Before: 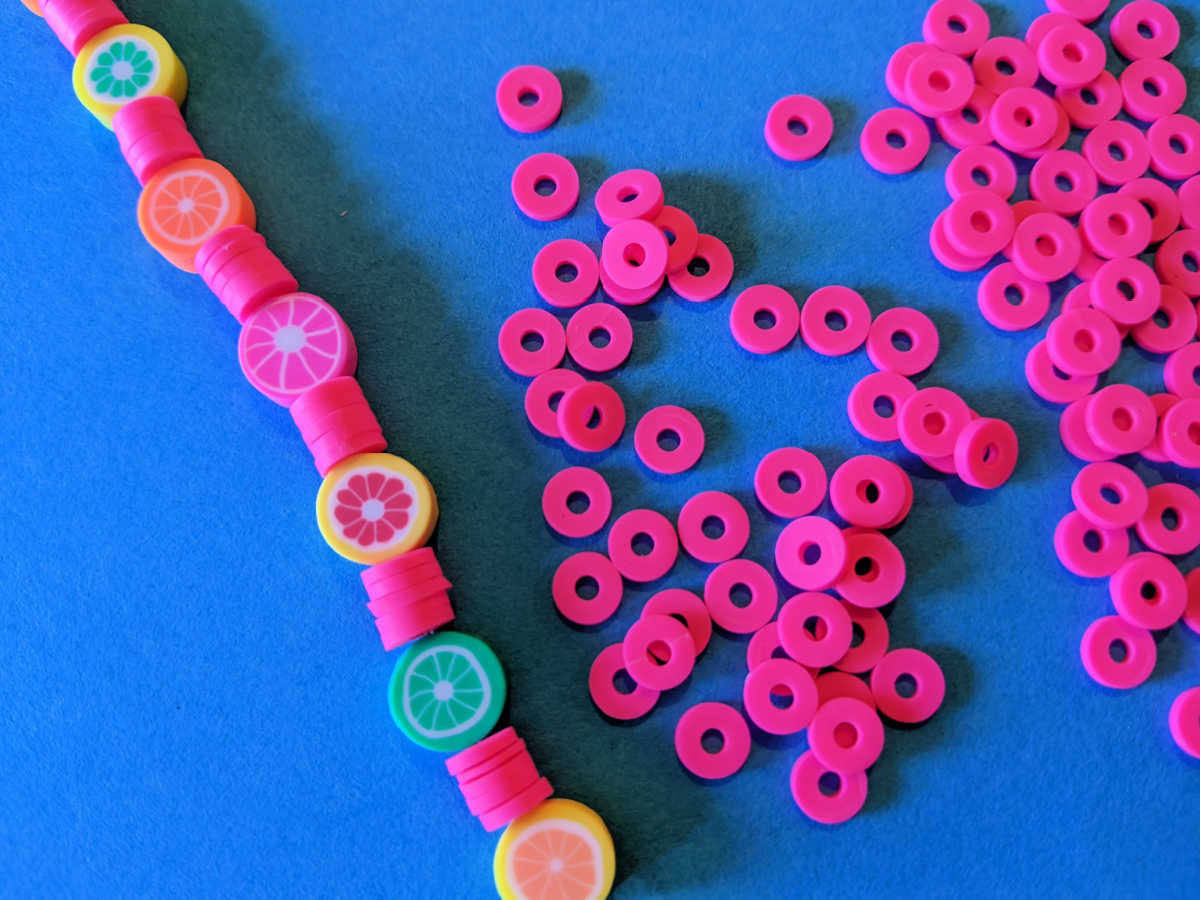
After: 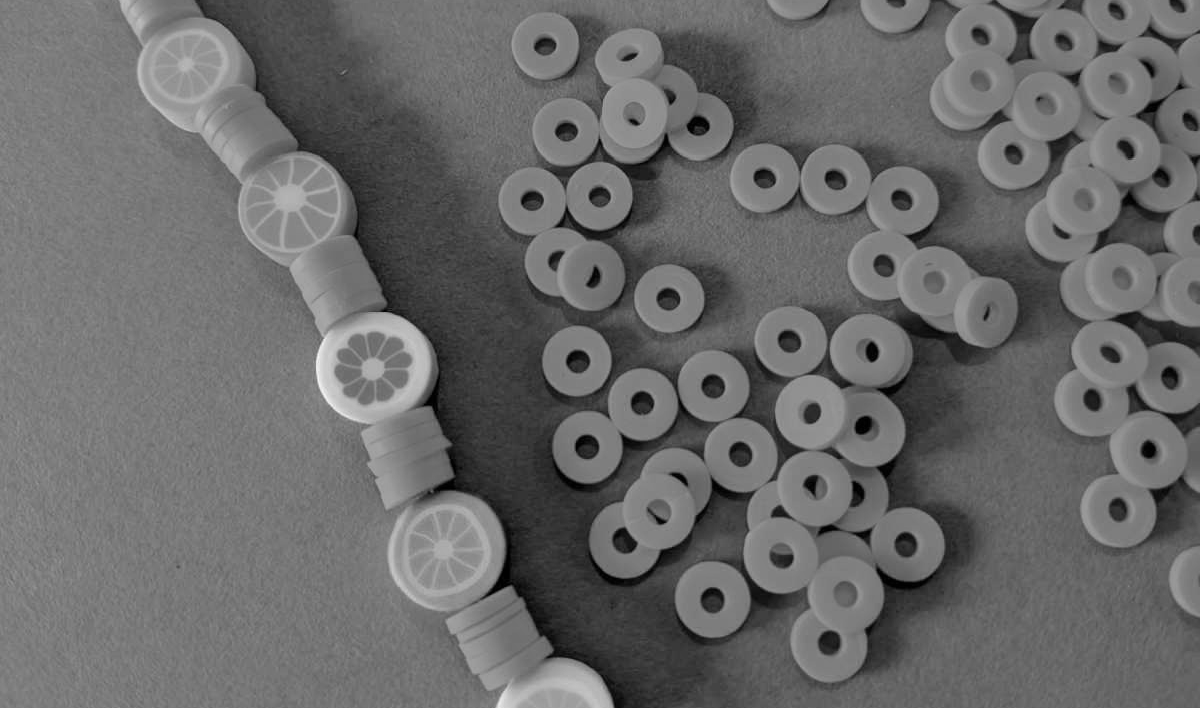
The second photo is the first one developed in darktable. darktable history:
monochrome: a -3.63, b -0.465
crop and rotate: top 15.774%, bottom 5.506%
shadows and highlights: highlights color adjustment 0%, low approximation 0.01, soften with gaussian
